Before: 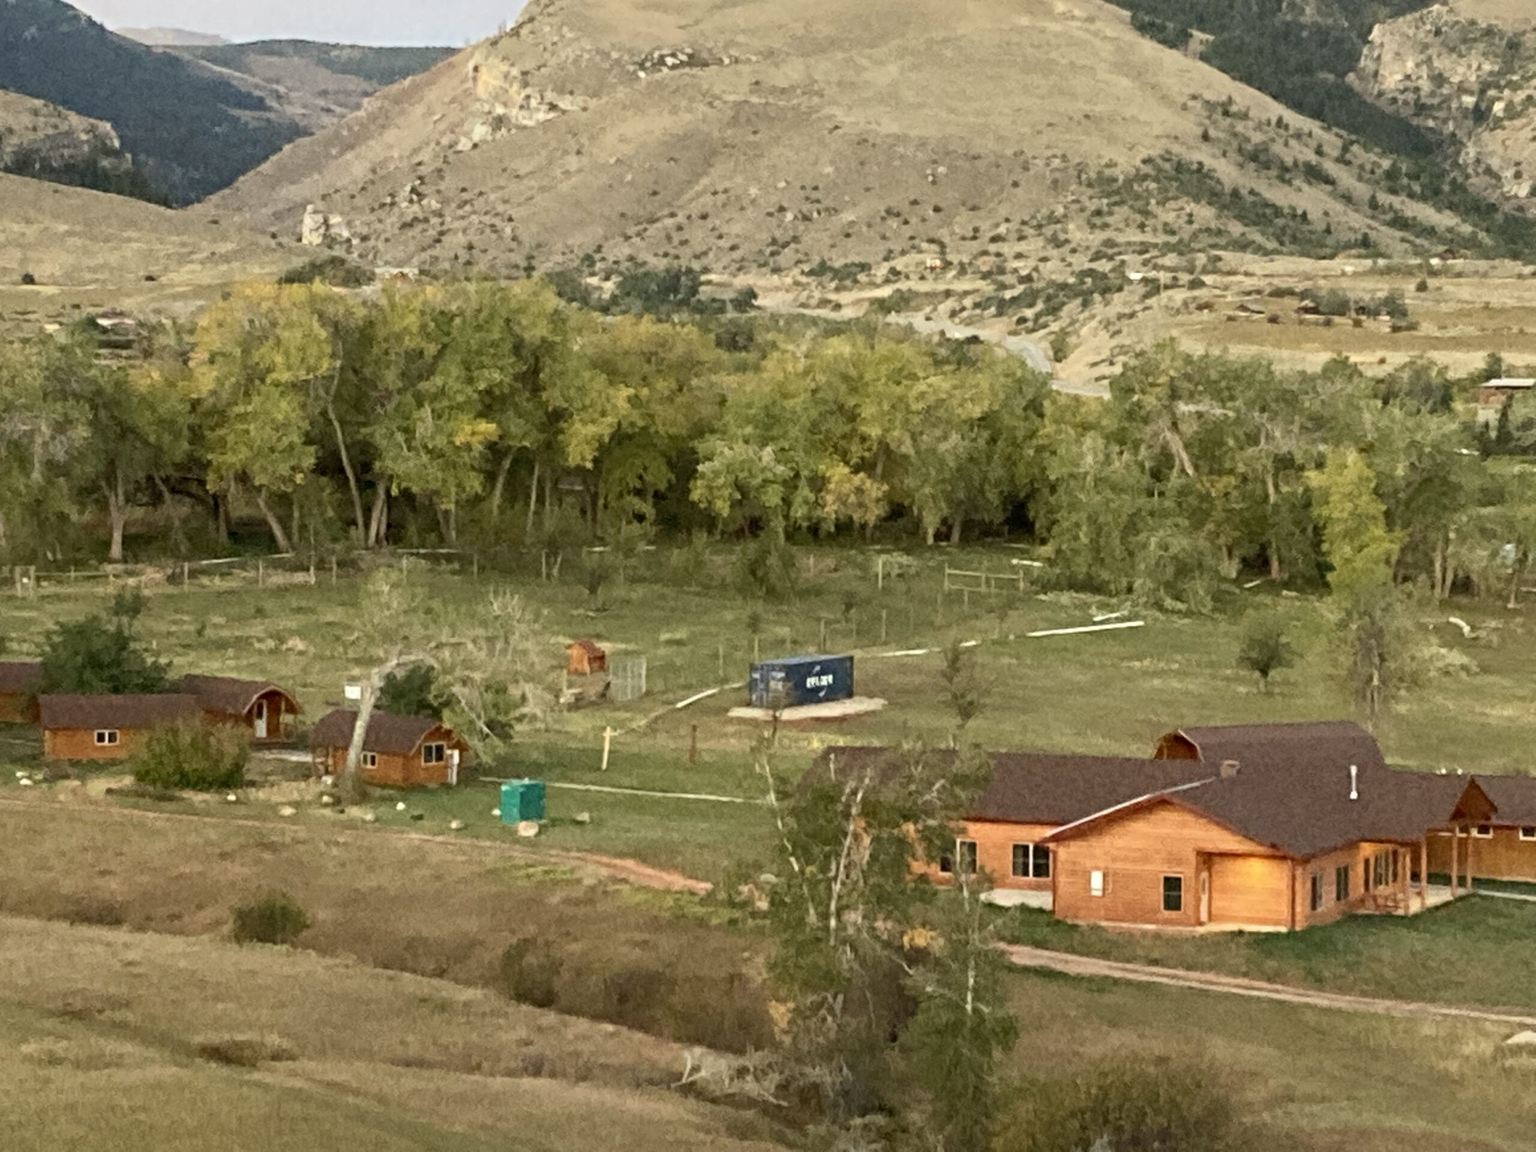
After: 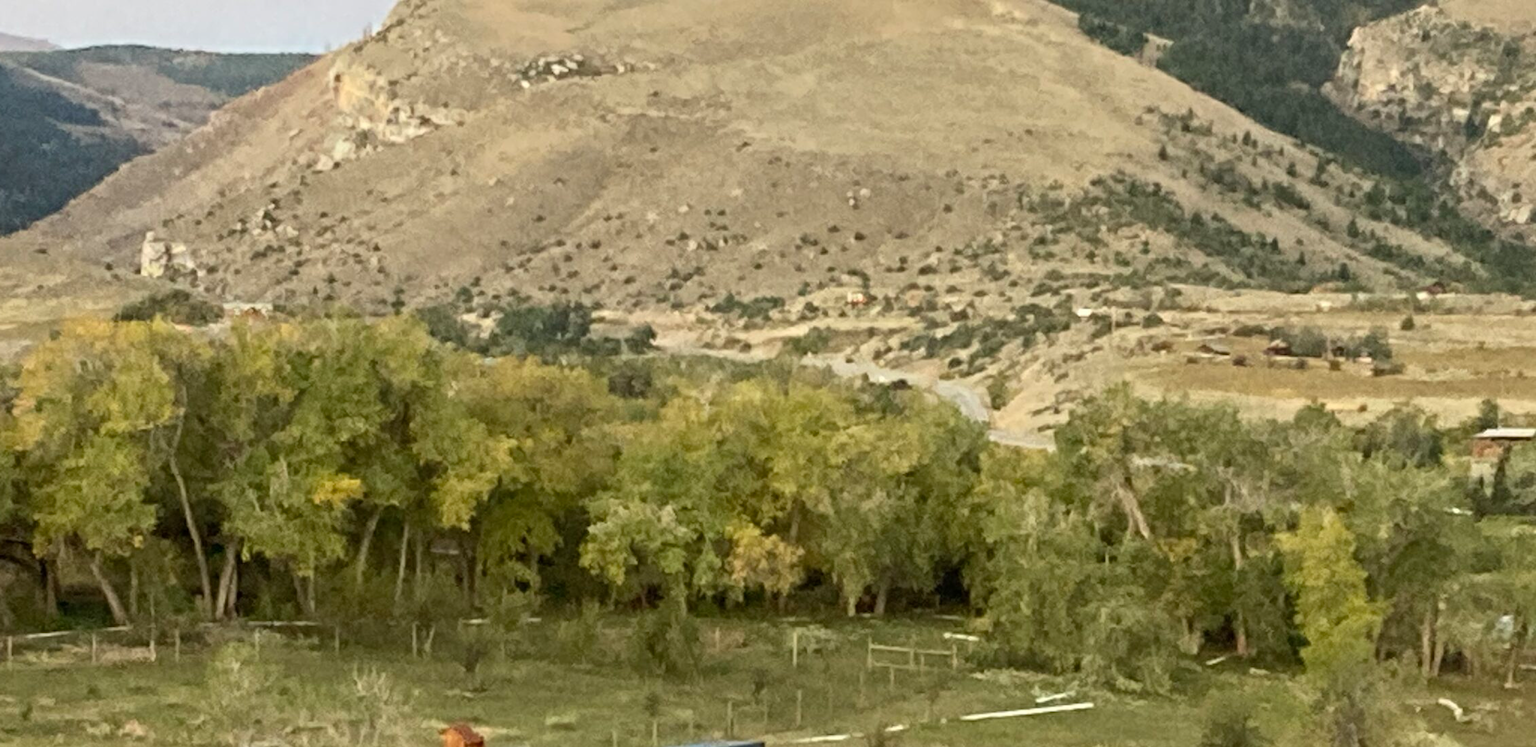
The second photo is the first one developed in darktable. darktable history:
crop and rotate: left 11.6%, bottom 42.617%
